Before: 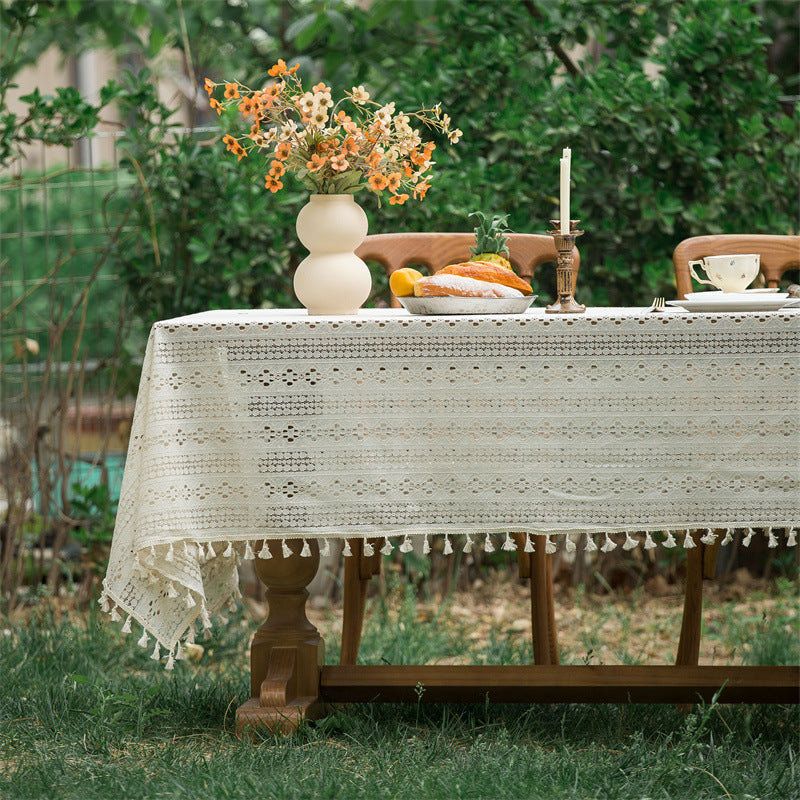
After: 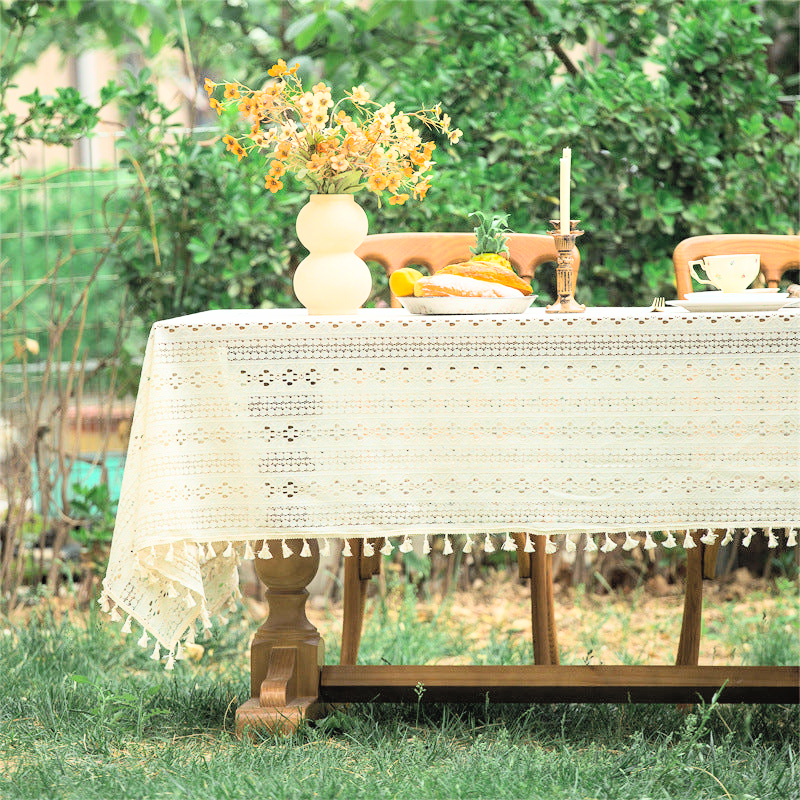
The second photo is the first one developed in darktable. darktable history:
levels: black 0.103%, levels [0, 0.499, 1]
base curve: curves: ch0 [(0, 0) (0.005, 0.002) (0.15, 0.3) (0.4, 0.7) (0.75, 0.95) (1, 1)]
contrast brightness saturation: contrast 0.102, brightness 0.302, saturation 0.148
